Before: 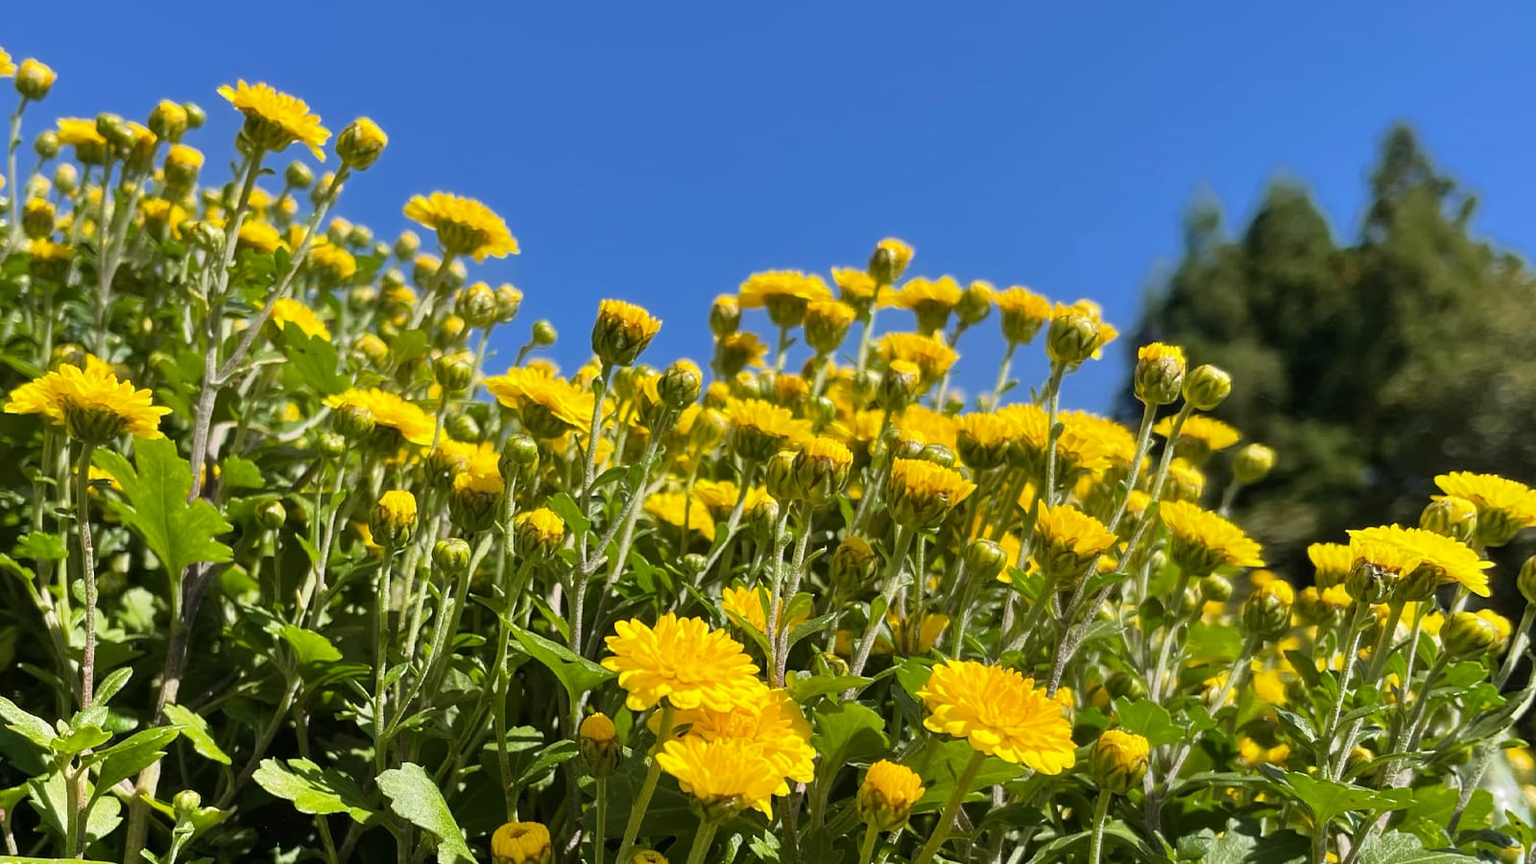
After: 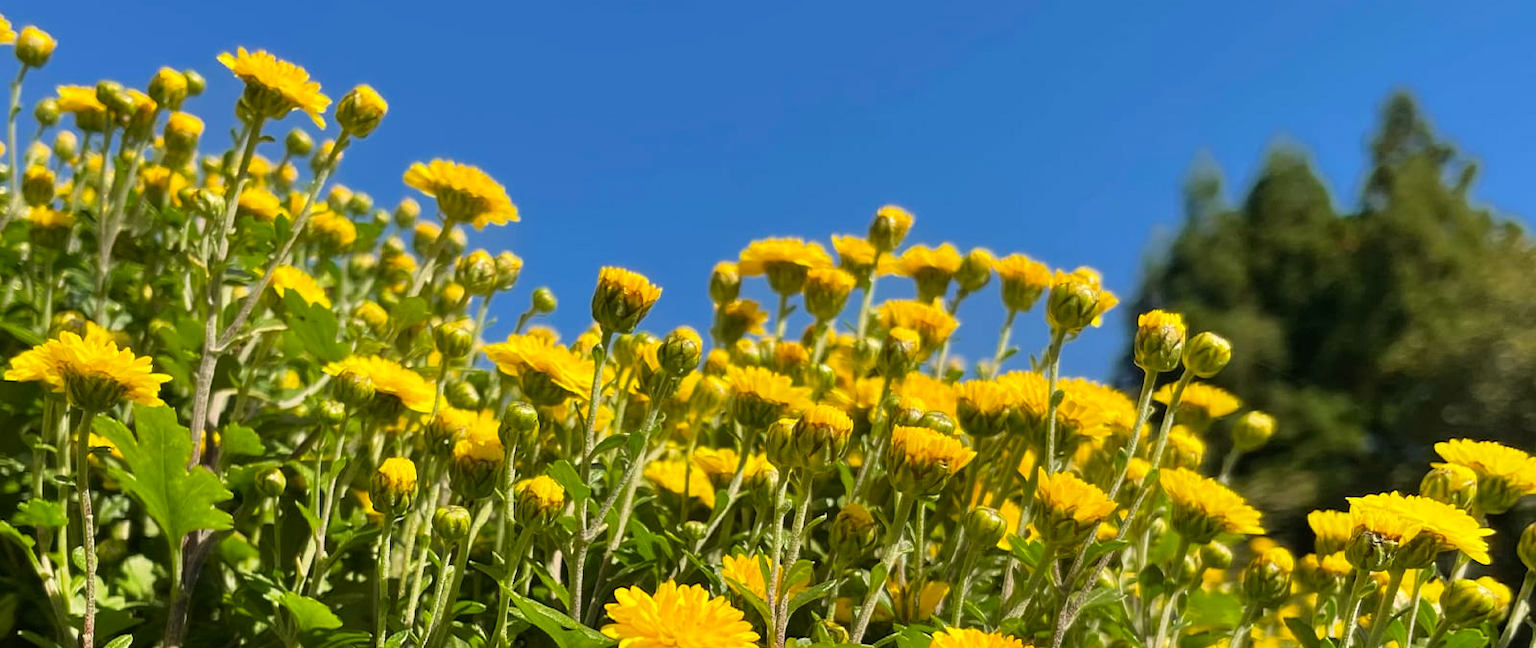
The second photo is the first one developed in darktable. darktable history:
crop: top 3.857%, bottom 21.132%
white balance: red 1.029, blue 0.92
contrast brightness saturation: saturation 0.13
